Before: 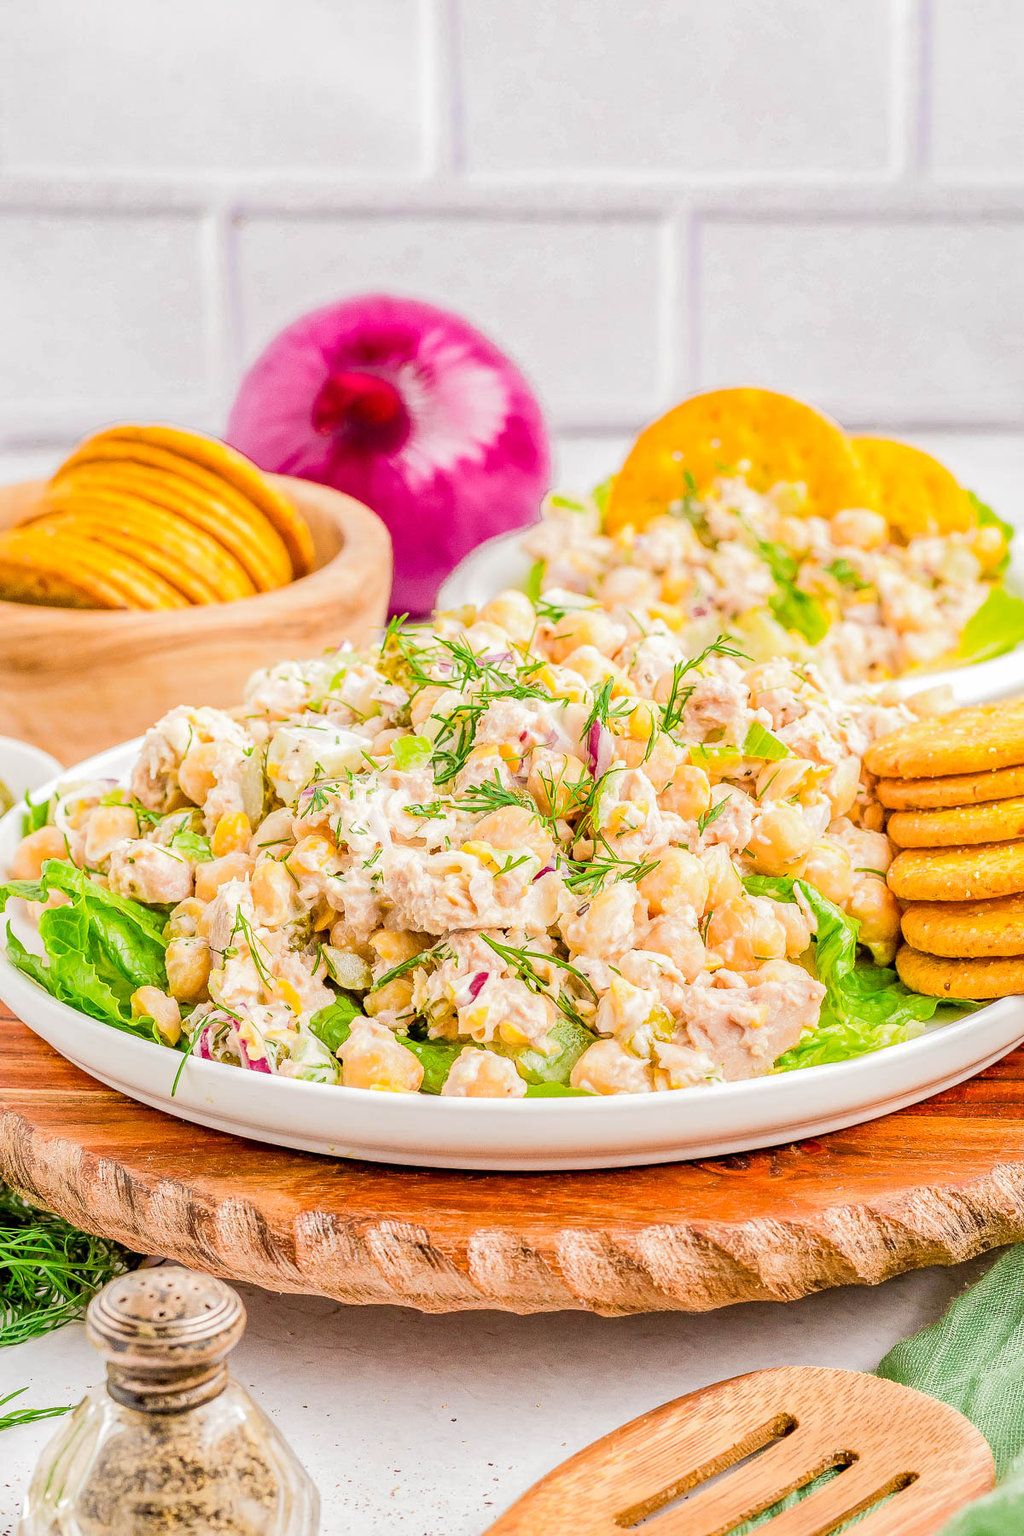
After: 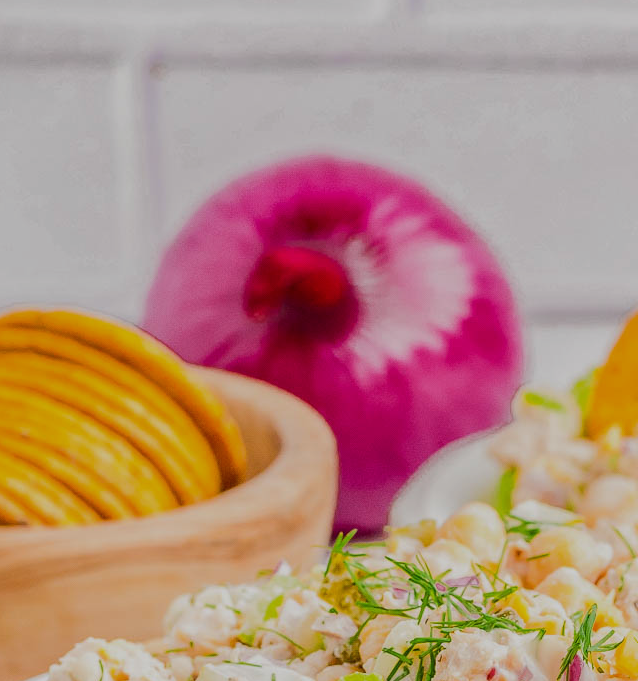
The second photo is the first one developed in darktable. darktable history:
crop: left 10.19%, top 10.537%, right 36.619%, bottom 51.614%
exposure: black level correction 0, exposure -0.735 EV, compensate exposure bias true, compensate highlight preservation false
